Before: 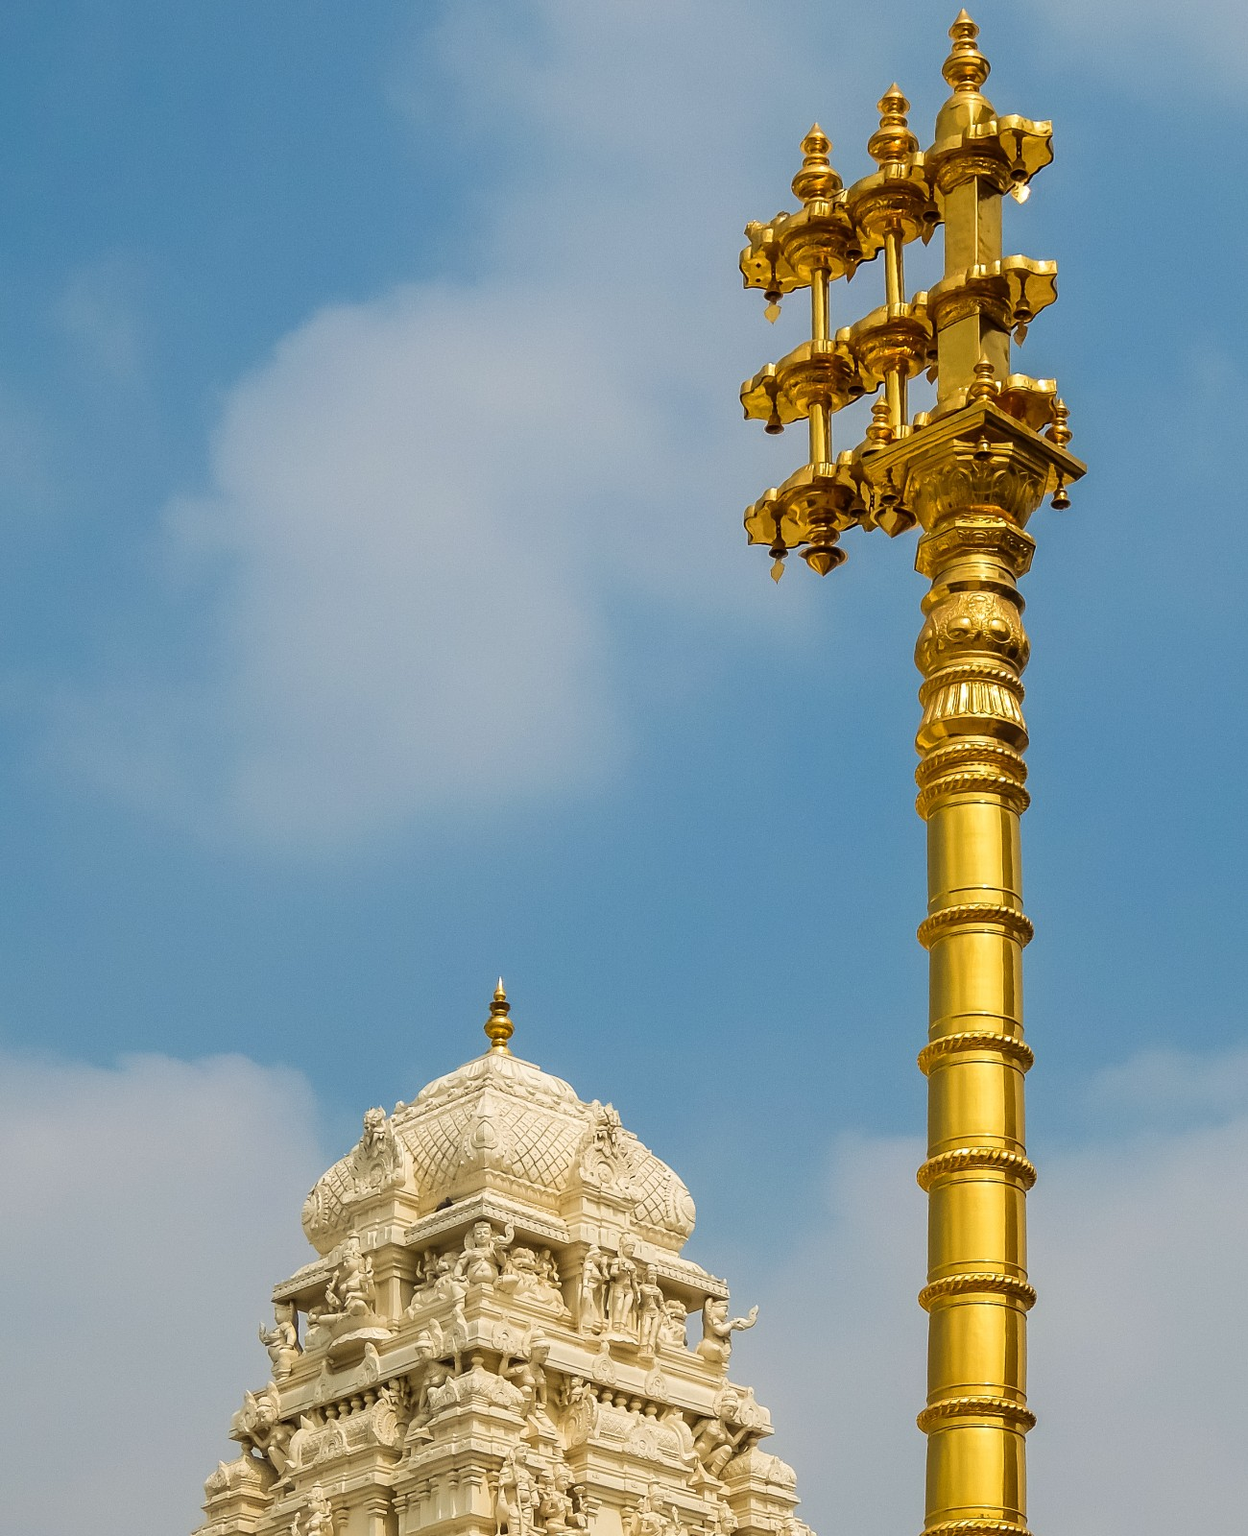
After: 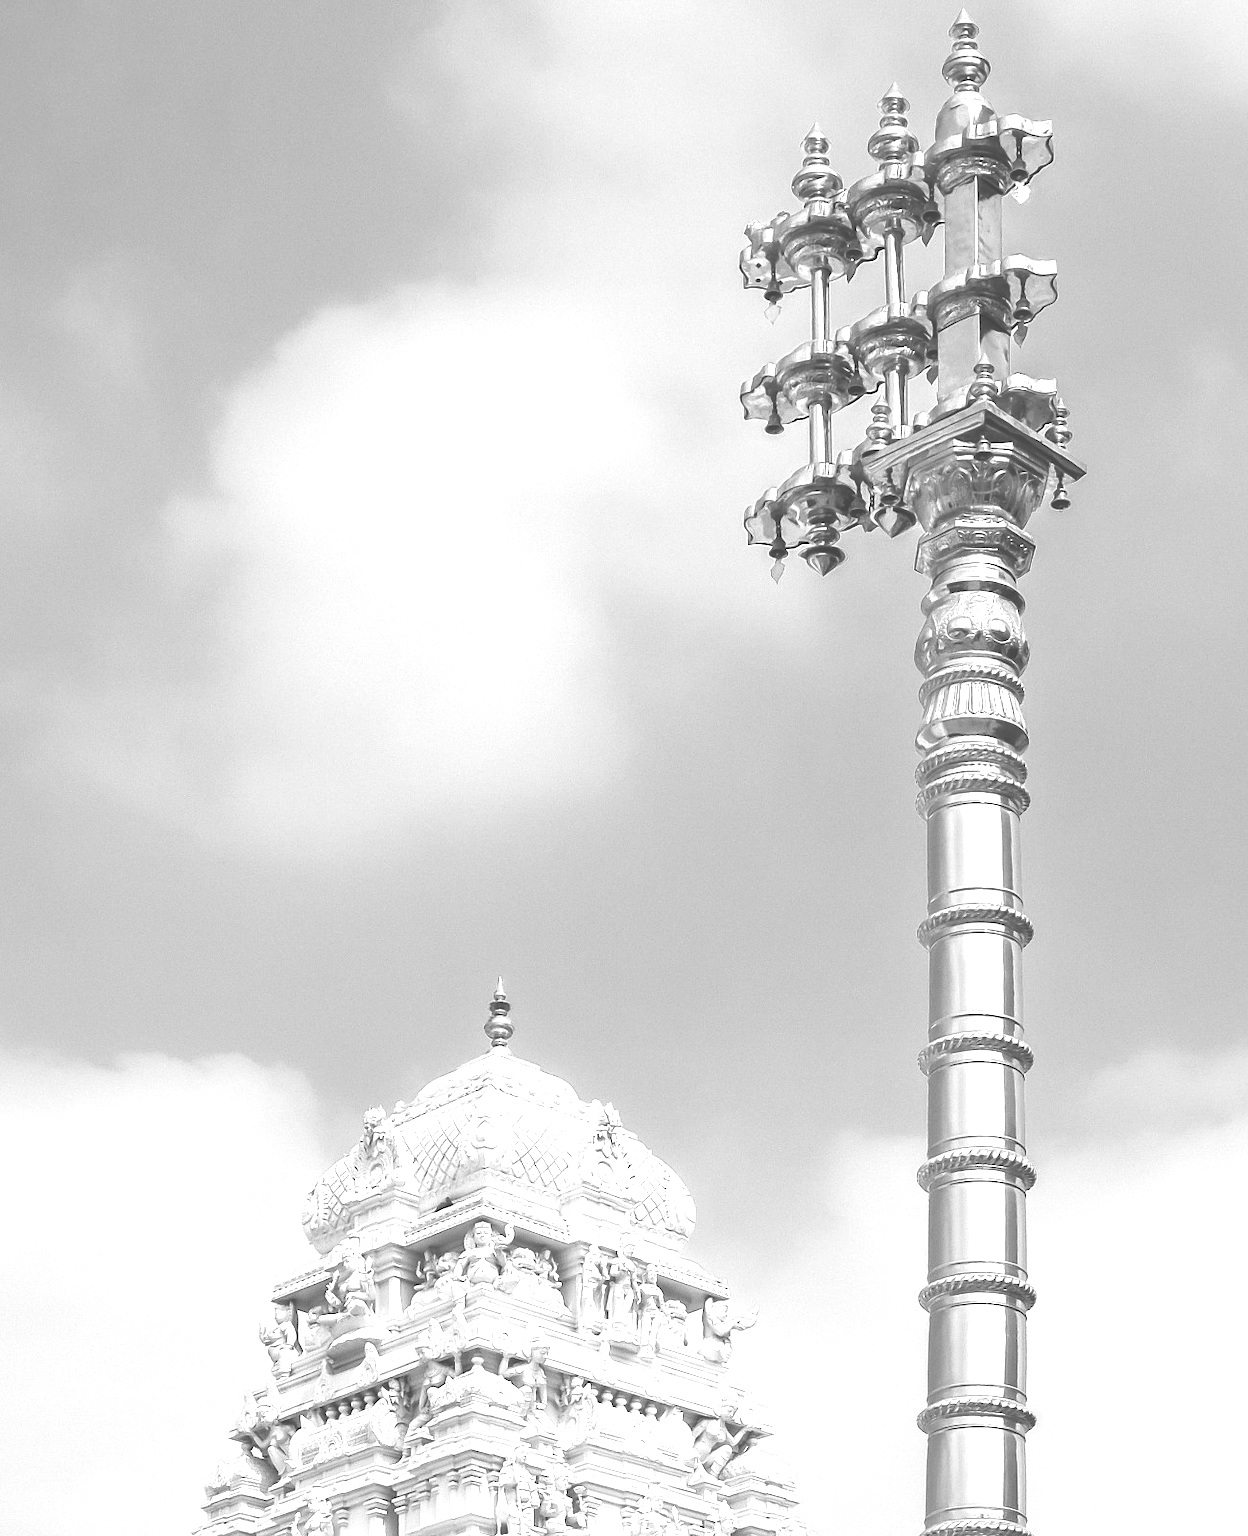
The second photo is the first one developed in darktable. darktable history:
monochrome: a 16.06, b 15.48, size 1
exposure: black level correction -0.023, exposure 1.397 EV, compensate highlight preservation false
